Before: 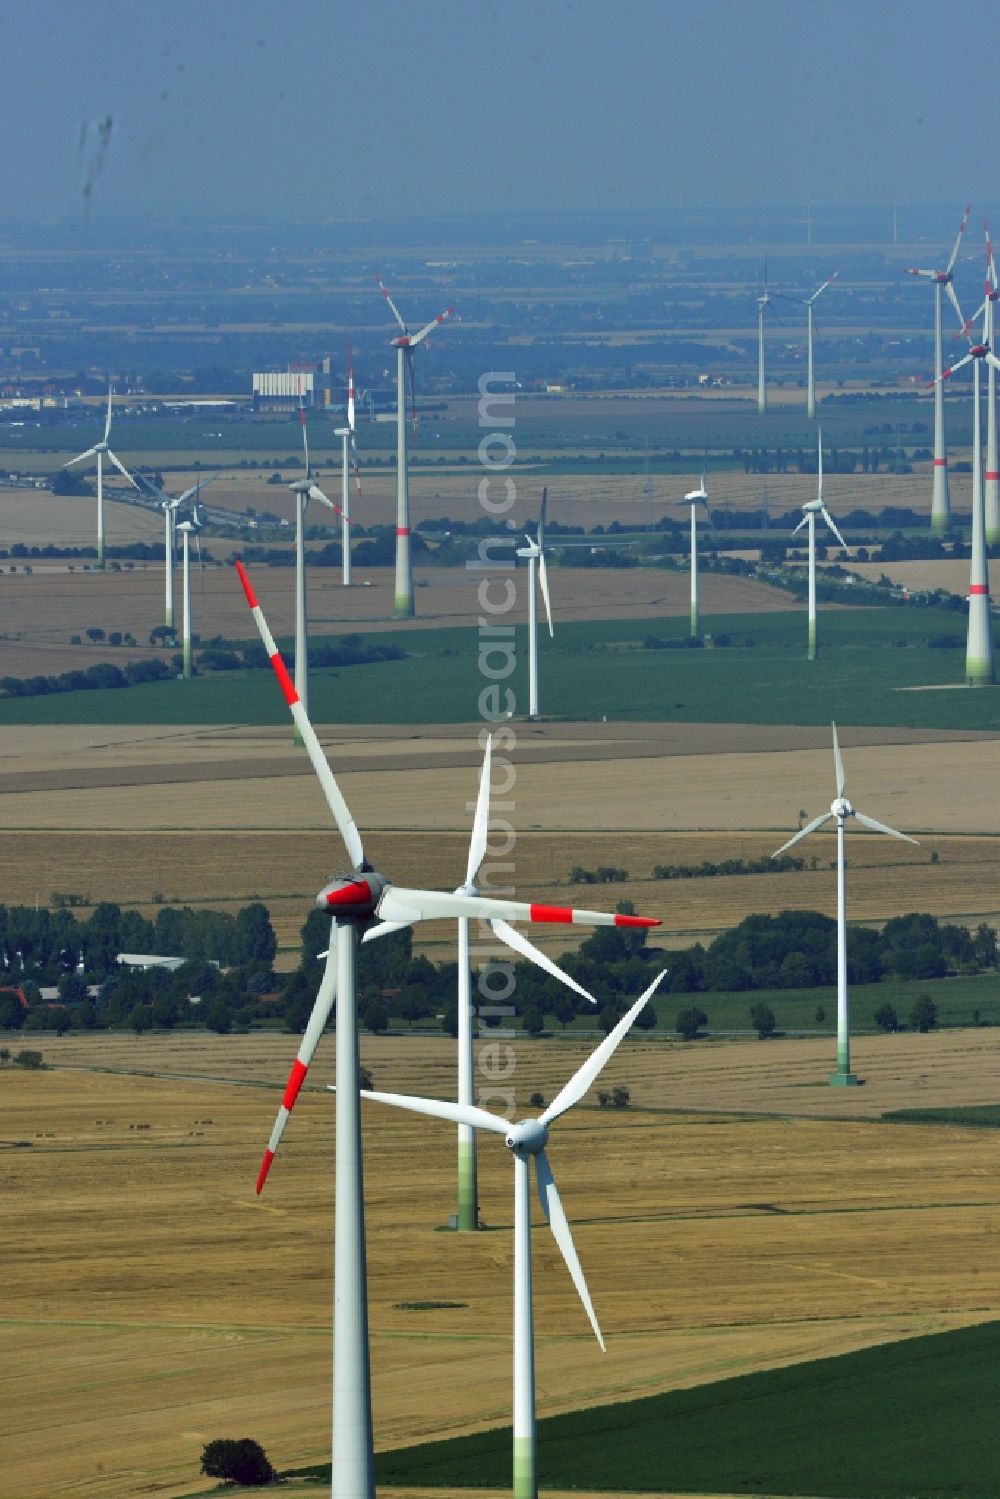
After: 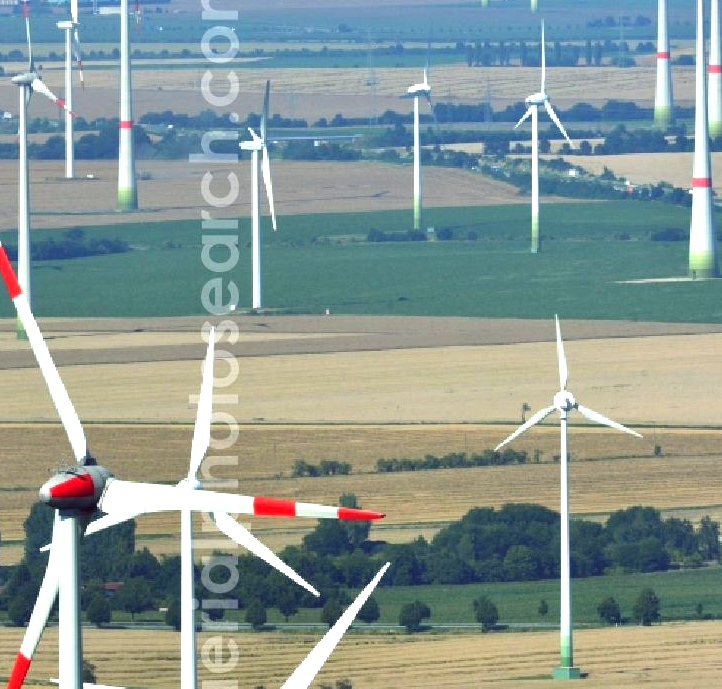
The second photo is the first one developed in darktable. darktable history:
crop and rotate: left 27.8%, top 27.209%, bottom 26.821%
exposure: exposure 1.158 EV, compensate exposure bias true, compensate highlight preservation false
